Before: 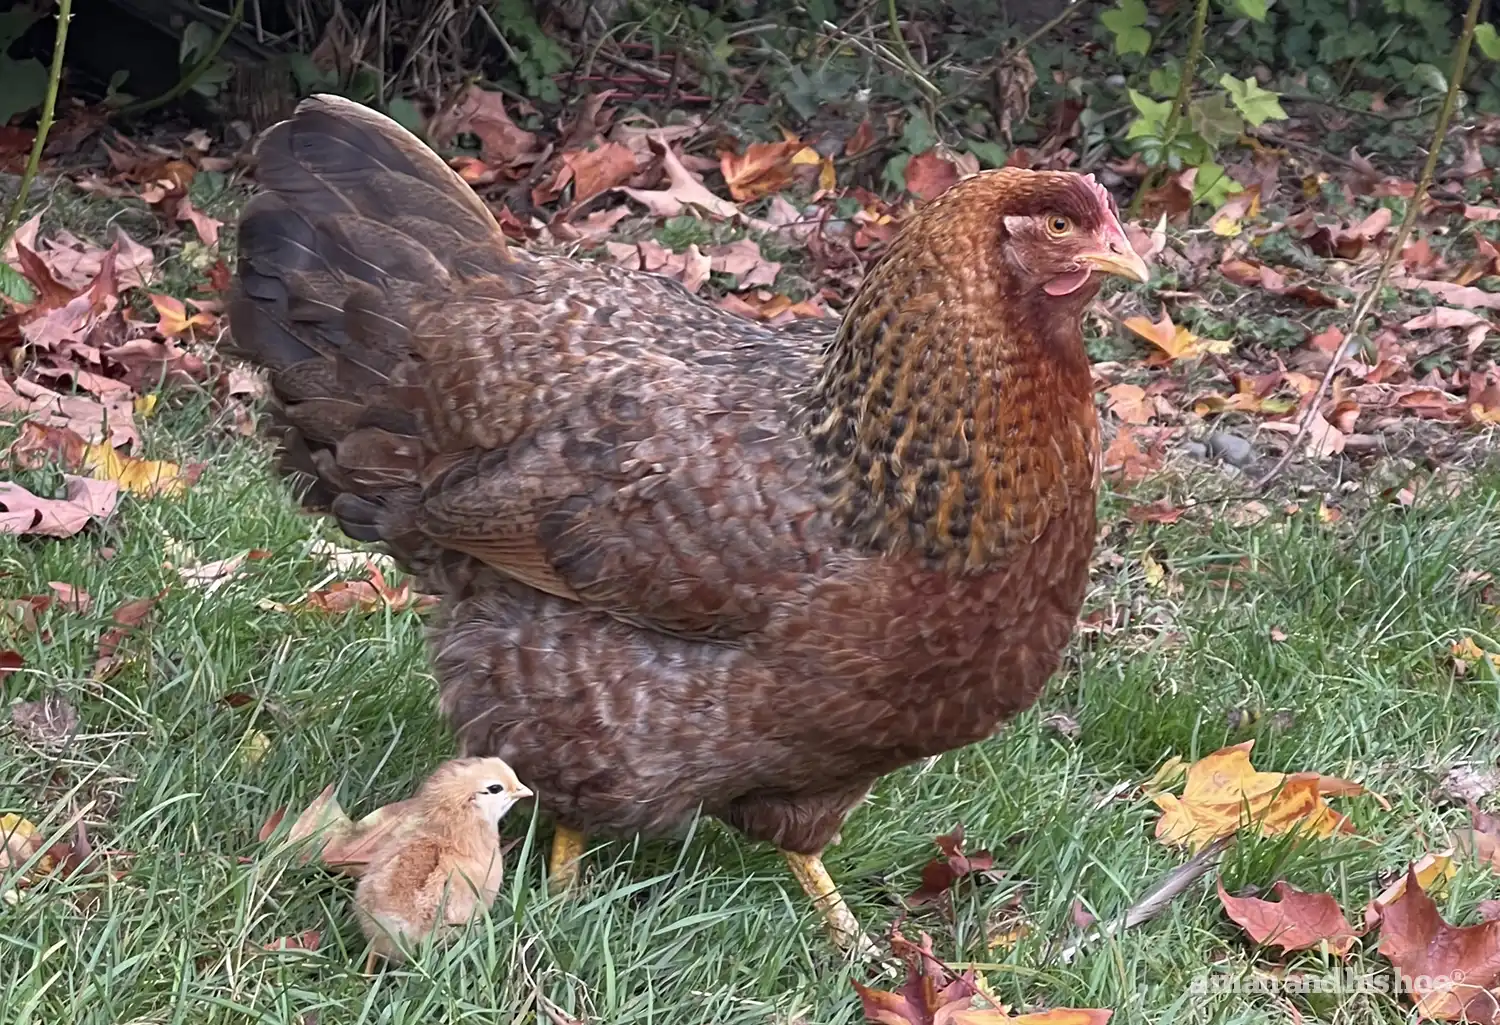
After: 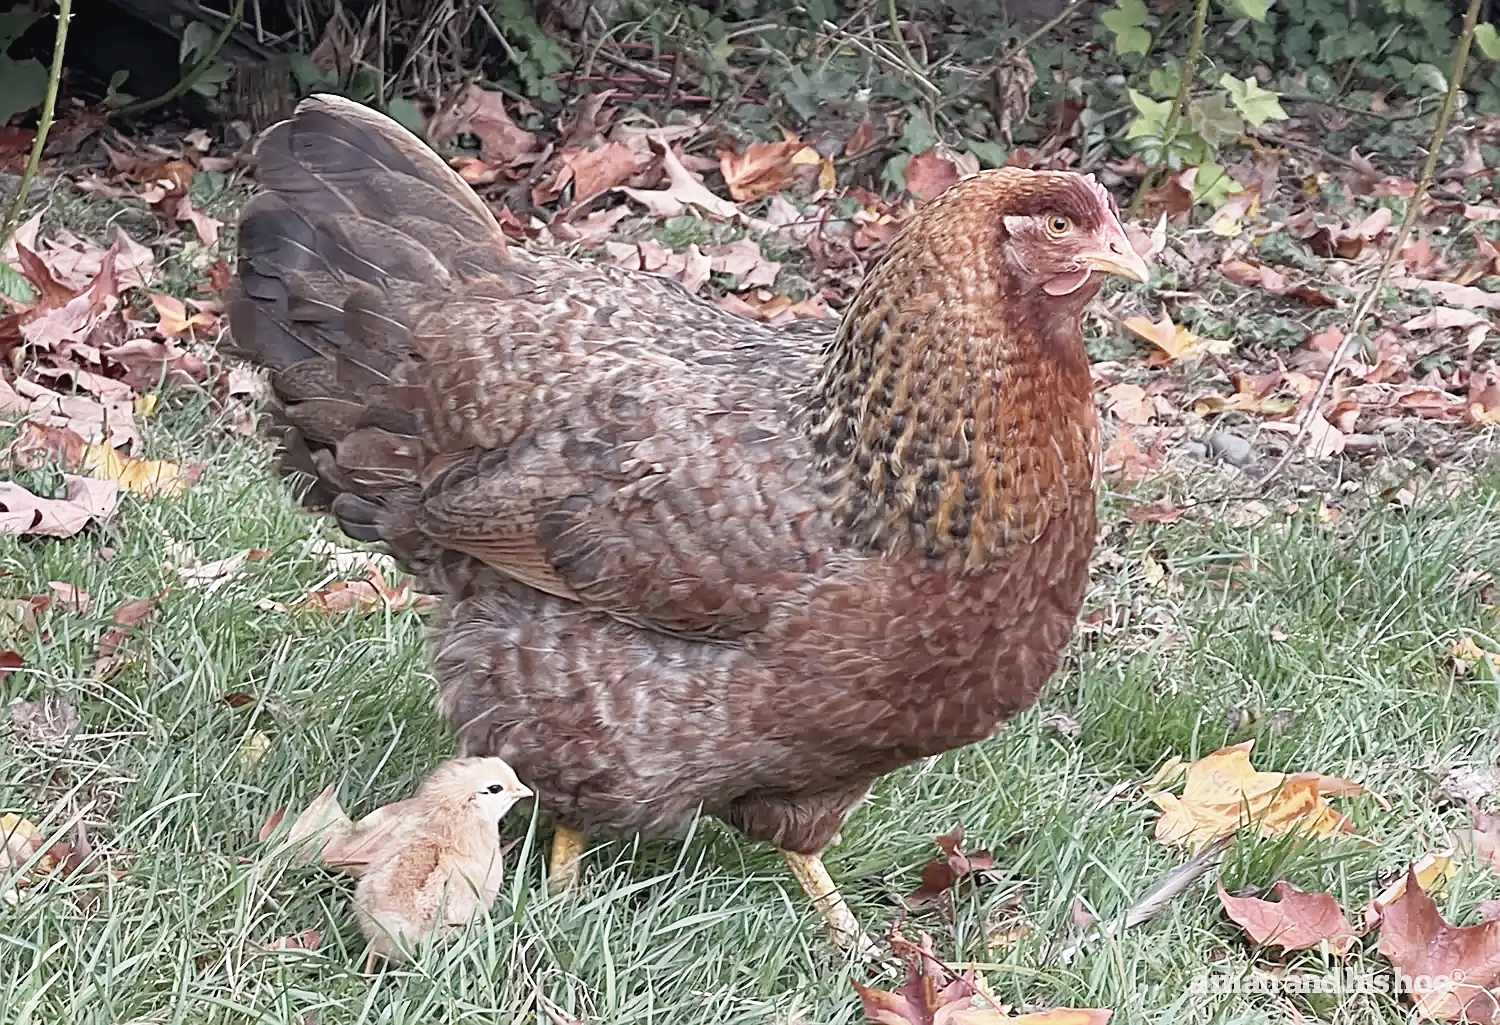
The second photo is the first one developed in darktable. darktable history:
contrast brightness saturation: contrast -0.059, saturation -0.4
base curve: curves: ch0 [(0, 0) (0.204, 0.334) (0.55, 0.733) (1, 1)], preserve colors none
sharpen: on, module defaults
exposure: black level correction 0.003, exposure 0.15 EV, compensate highlight preservation false
